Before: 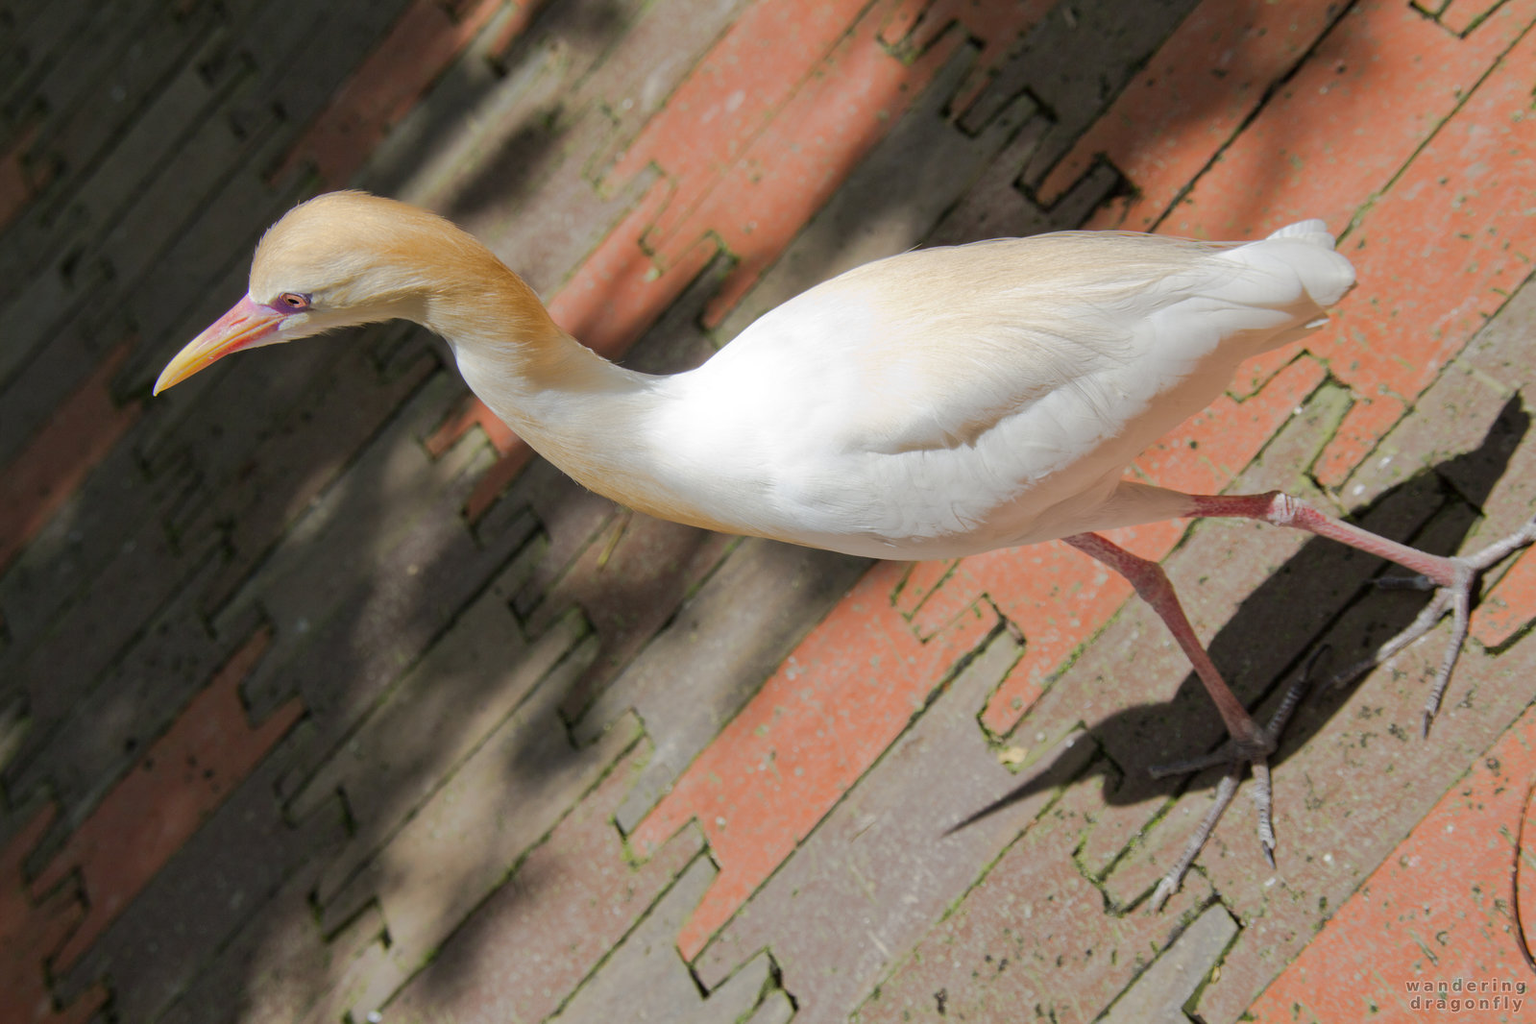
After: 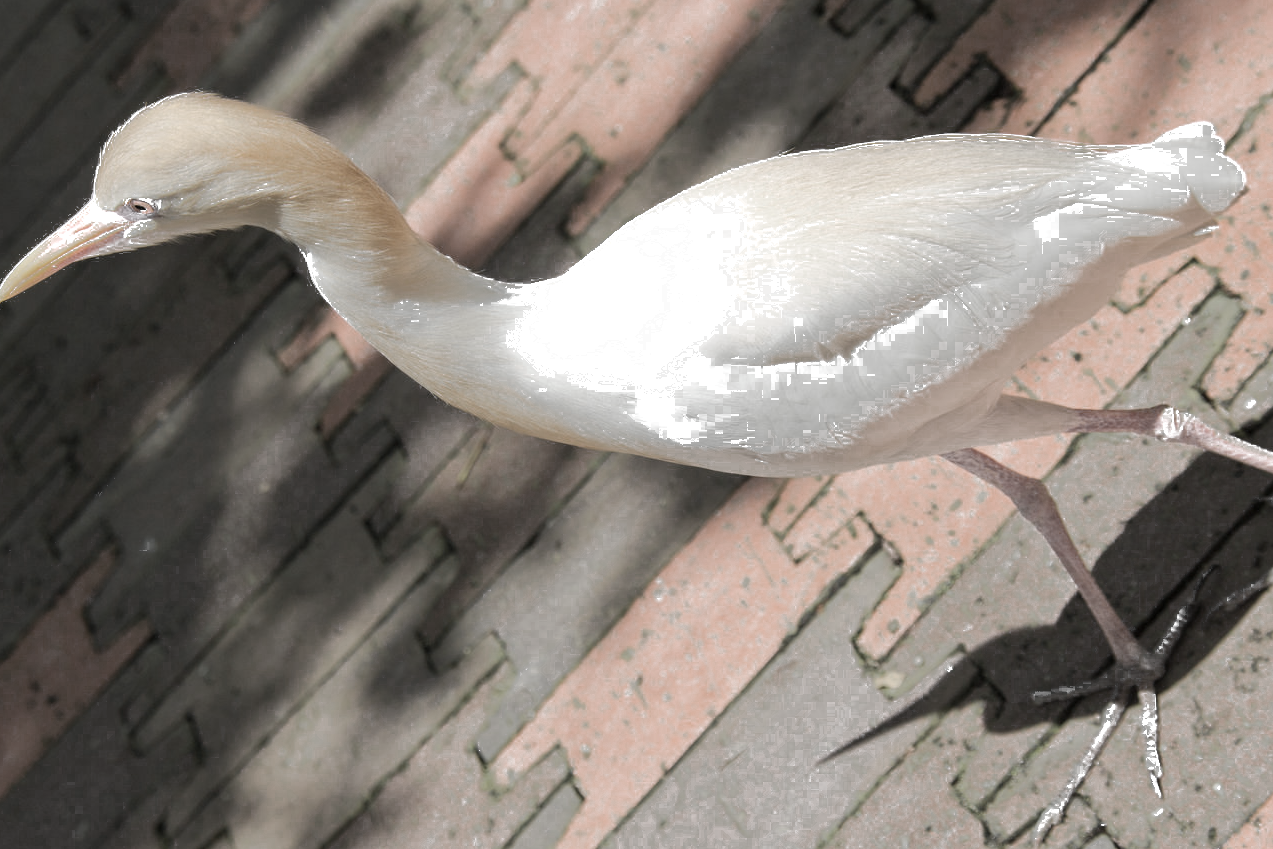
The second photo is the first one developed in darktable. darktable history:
color zones: curves: ch0 [(0, 0.613) (0.01, 0.613) (0.245, 0.448) (0.498, 0.529) (0.642, 0.665) (0.879, 0.777) (0.99, 0.613)]; ch1 [(0, 0.035) (0.121, 0.189) (0.259, 0.197) (0.415, 0.061) (0.589, 0.022) (0.732, 0.022) (0.857, 0.026) (0.991, 0.053)], process mode strong
exposure: exposure 0.609 EV, compensate highlight preservation false
crop and rotate: left 10.323%, top 10.011%, right 10.052%, bottom 10.311%
contrast brightness saturation: saturation -0.068
